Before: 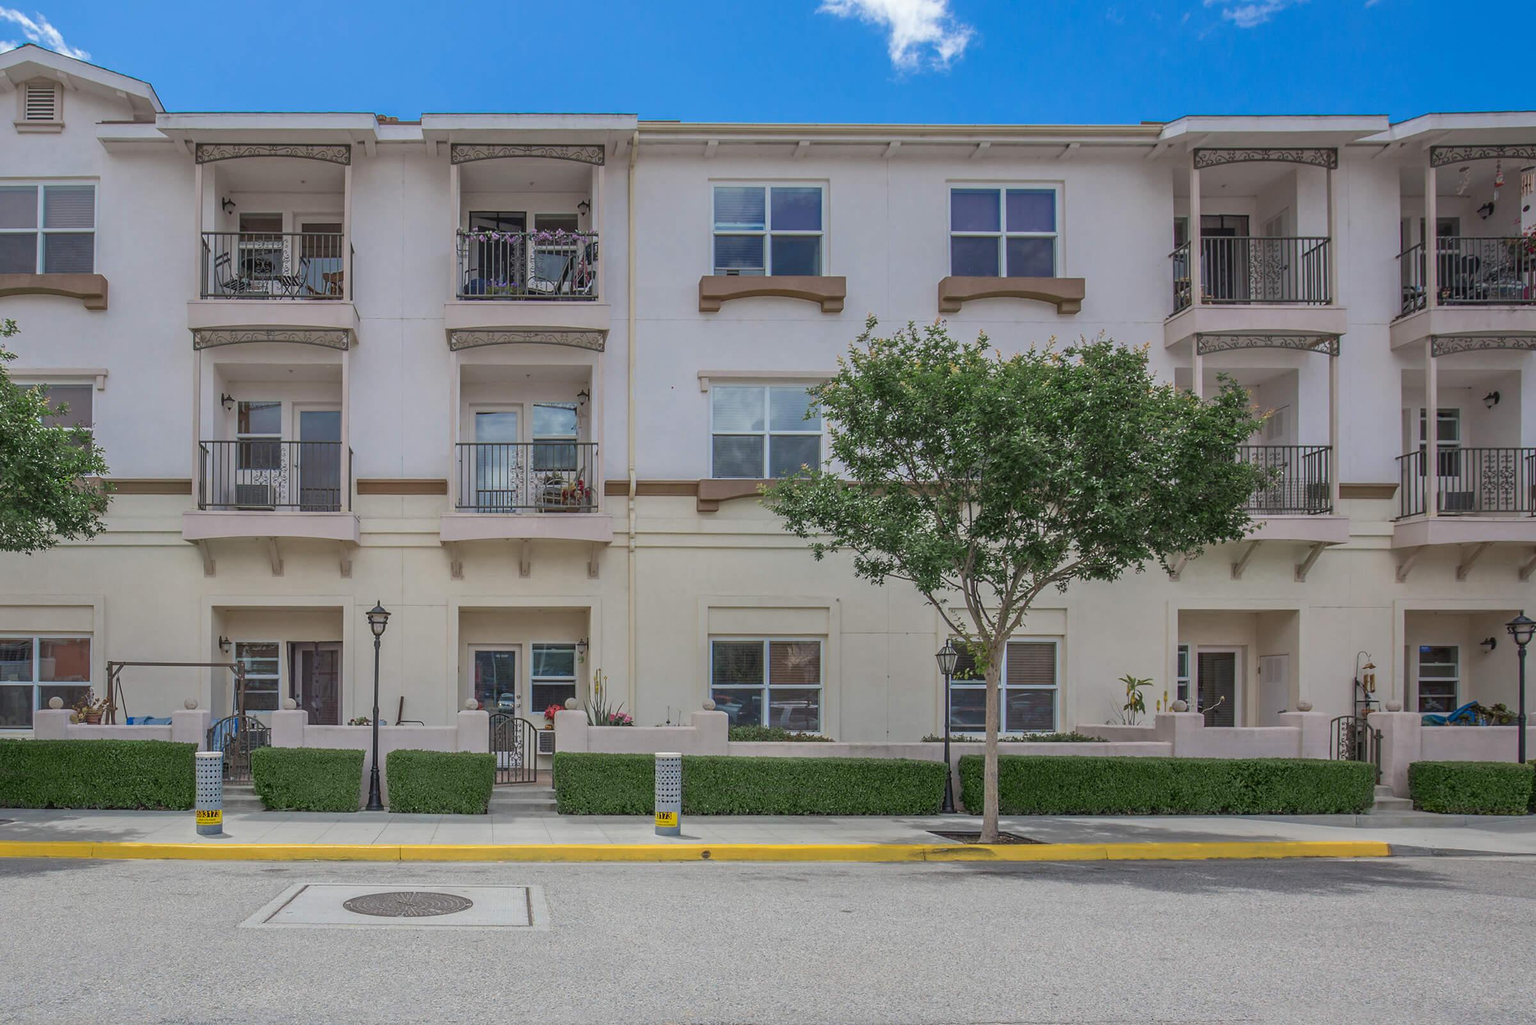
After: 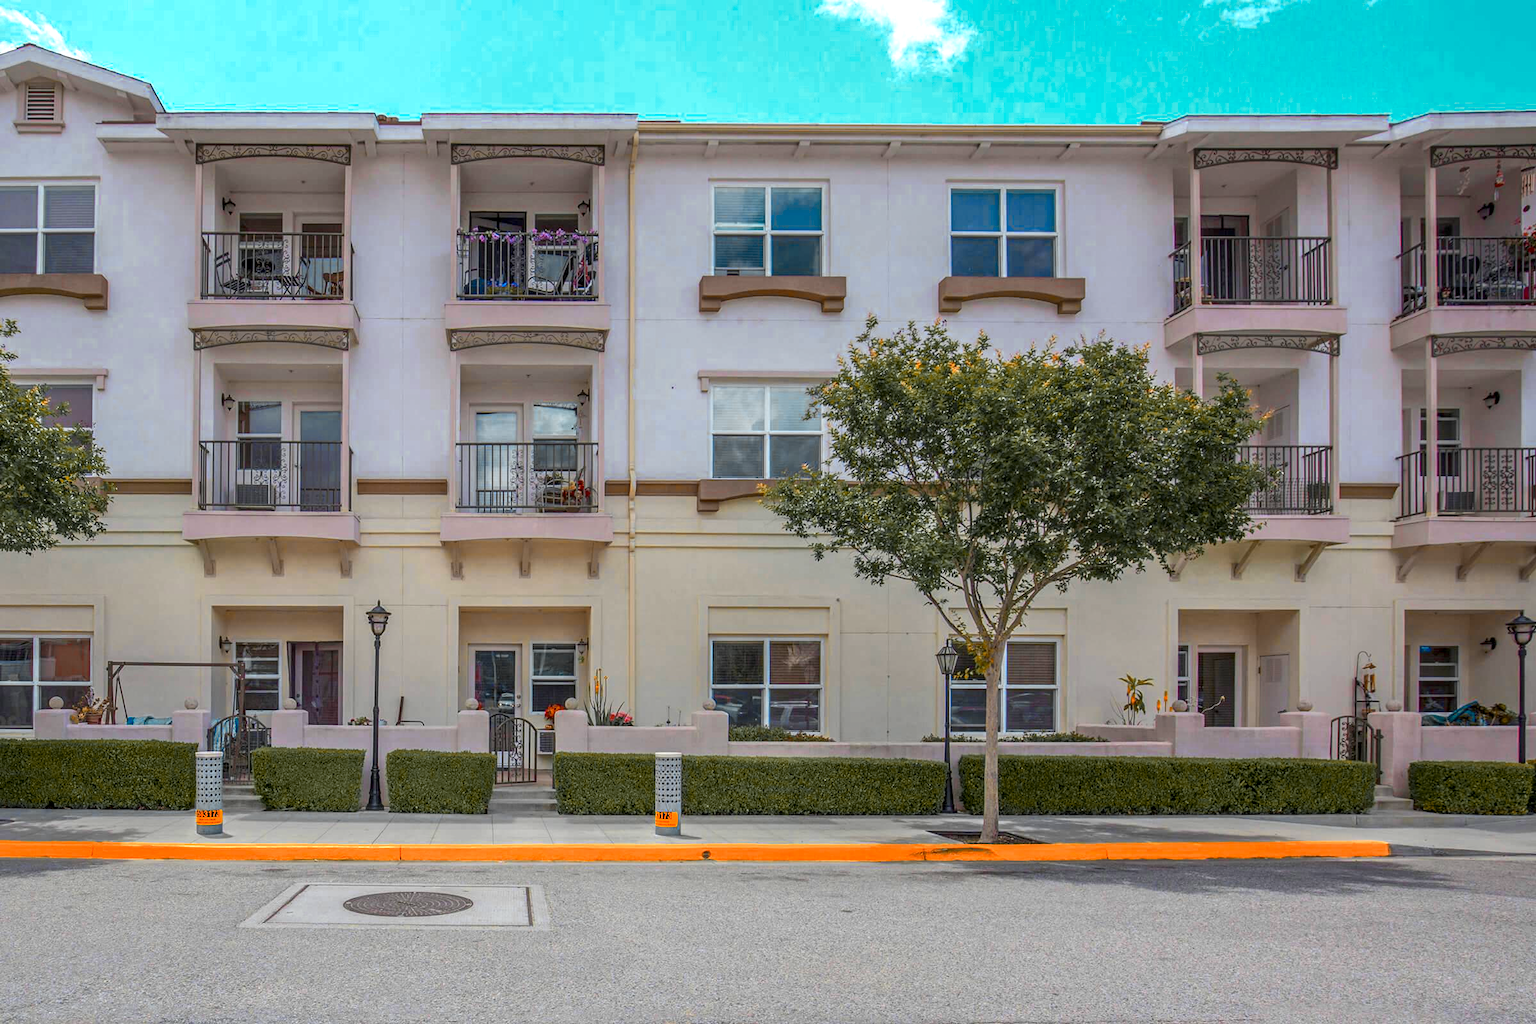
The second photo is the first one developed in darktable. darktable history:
local contrast: detail 130%
color balance rgb: linear chroma grading › global chroma 15%, perceptual saturation grading › global saturation 30%
color zones: curves: ch0 [(0.009, 0.528) (0.136, 0.6) (0.255, 0.586) (0.39, 0.528) (0.522, 0.584) (0.686, 0.736) (0.849, 0.561)]; ch1 [(0.045, 0.781) (0.14, 0.416) (0.257, 0.695) (0.442, 0.032) (0.738, 0.338) (0.818, 0.632) (0.891, 0.741) (1, 0.704)]; ch2 [(0, 0.667) (0.141, 0.52) (0.26, 0.37) (0.474, 0.432) (0.743, 0.286)]
